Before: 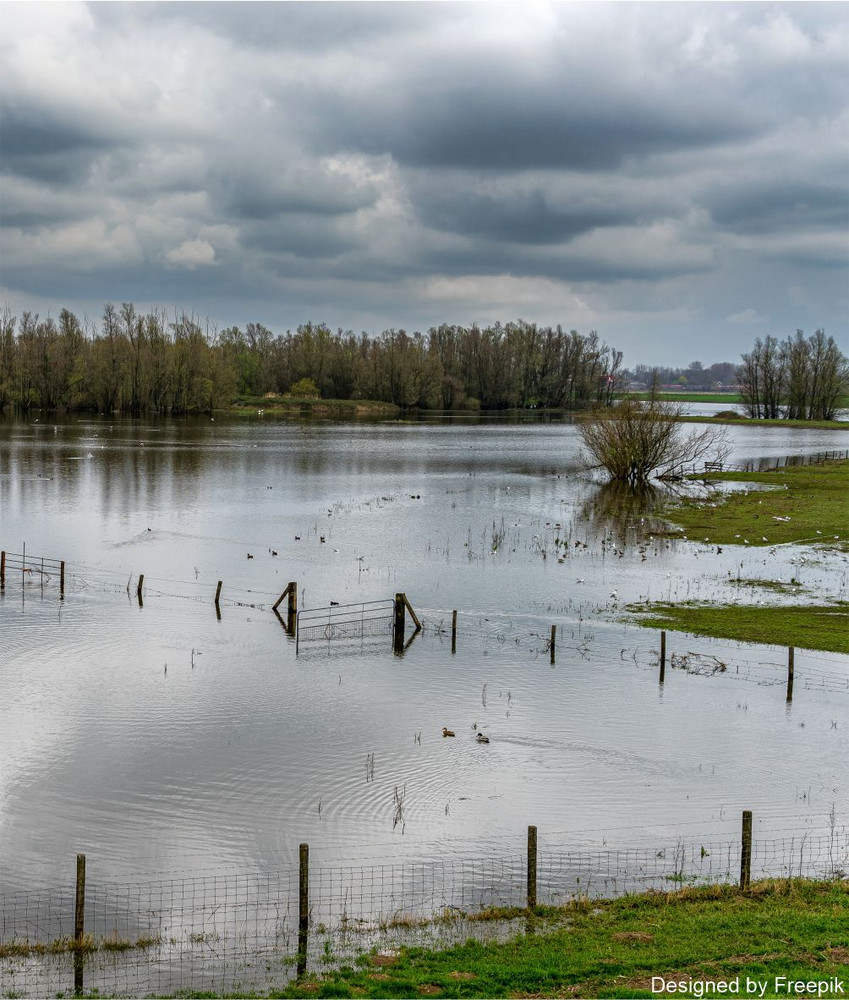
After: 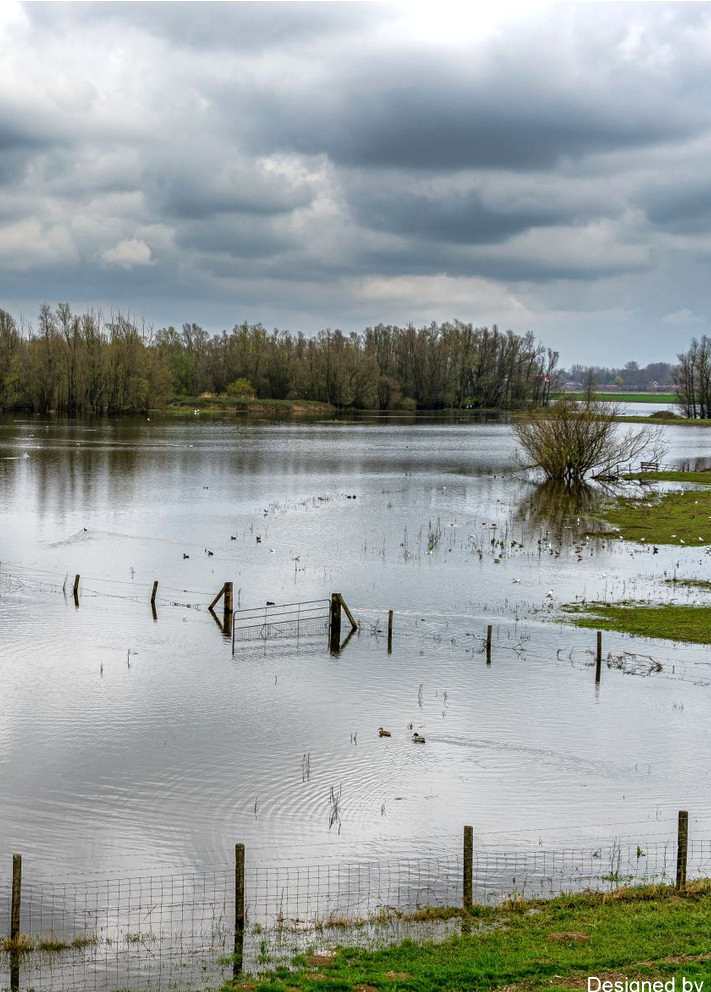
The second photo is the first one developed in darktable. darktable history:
exposure: exposure 0.3 EV, compensate highlight preservation false
crop: left 7.598%, right 7.873%
